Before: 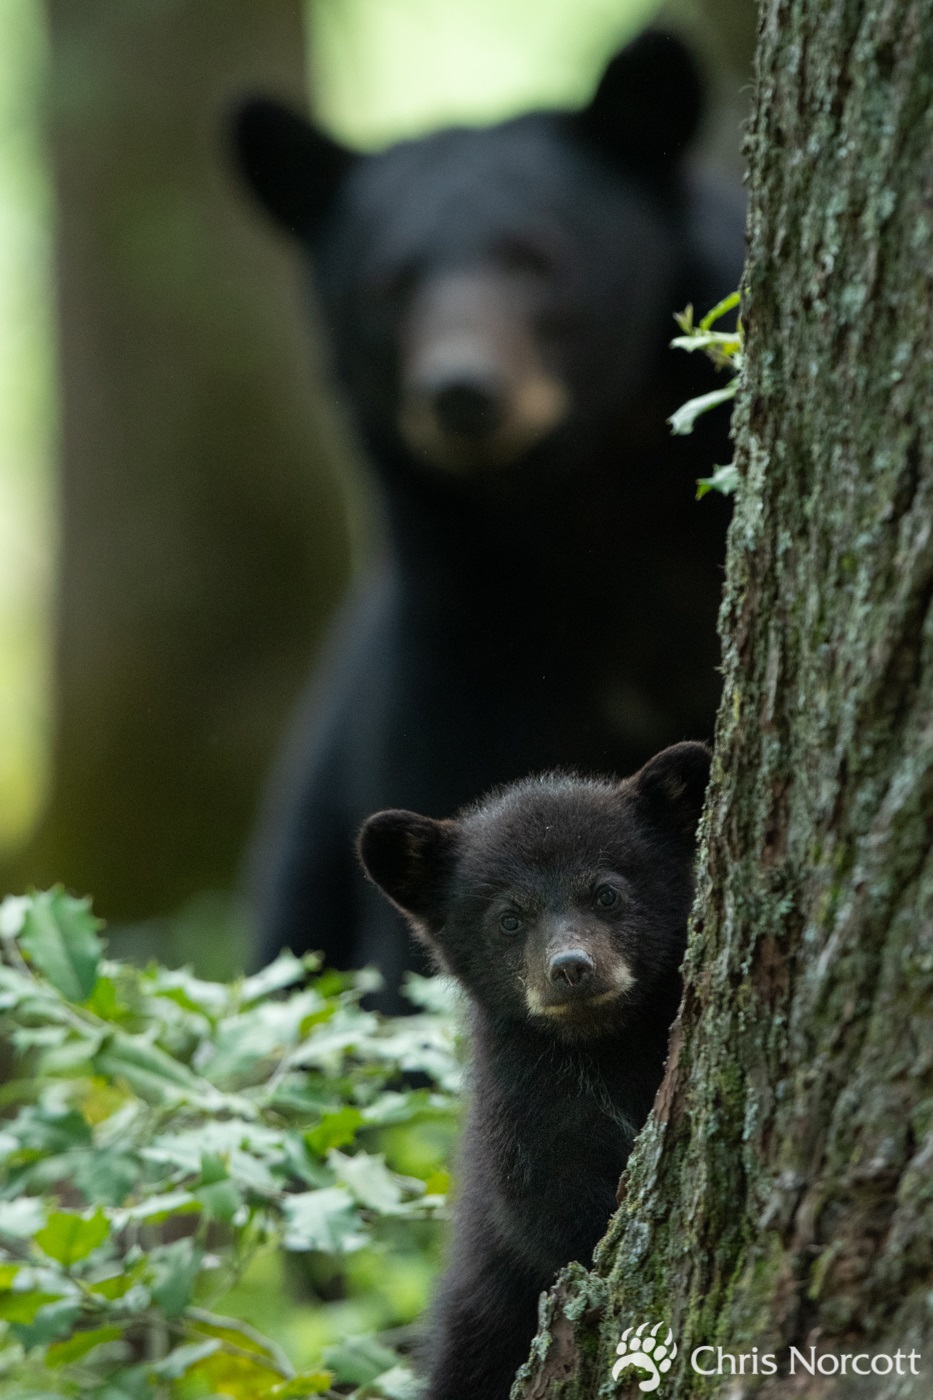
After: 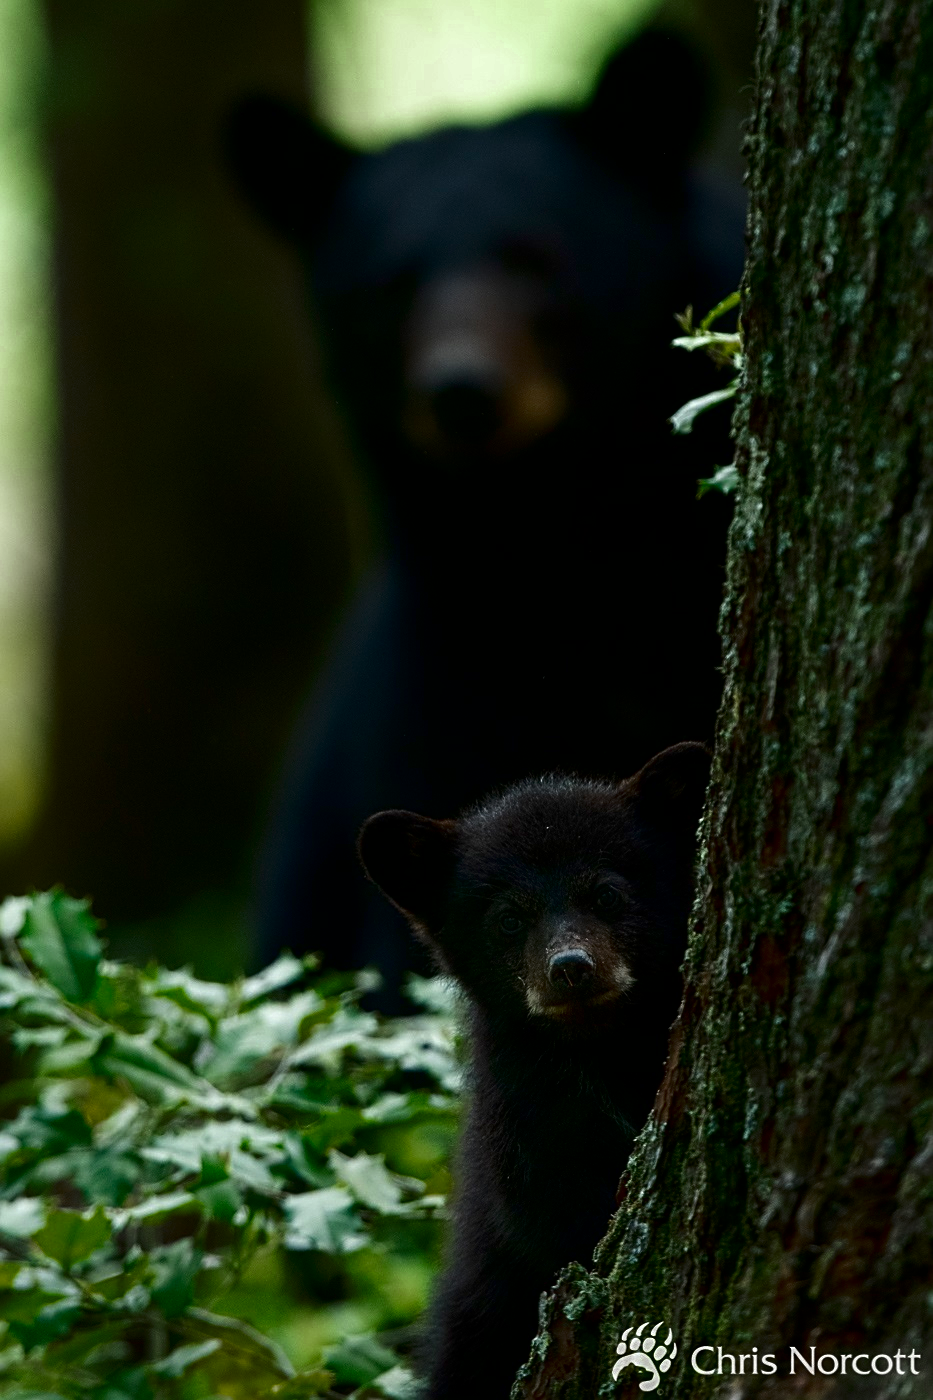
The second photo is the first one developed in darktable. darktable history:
color zones: curves: ch0 [(0.11, 0.396) (0.195, 0.36) (0.25, 0.5) (0.303, 0.412) (0.357, 0.544) (0.75, 0.5) (0.967, 0.328)]; ch1 [(0, 0.468) (0.112, 0.512) (0.202, 0.6) (0.25, 0.5) (0.307, 0.352) (0.357, 0.544) (0.75, 0.5) (0.963, 0.524)]
contrast brightness saturation: contrast 0.088, brightness -0.578, saturation 0.169
sharpen: amount 0.493
